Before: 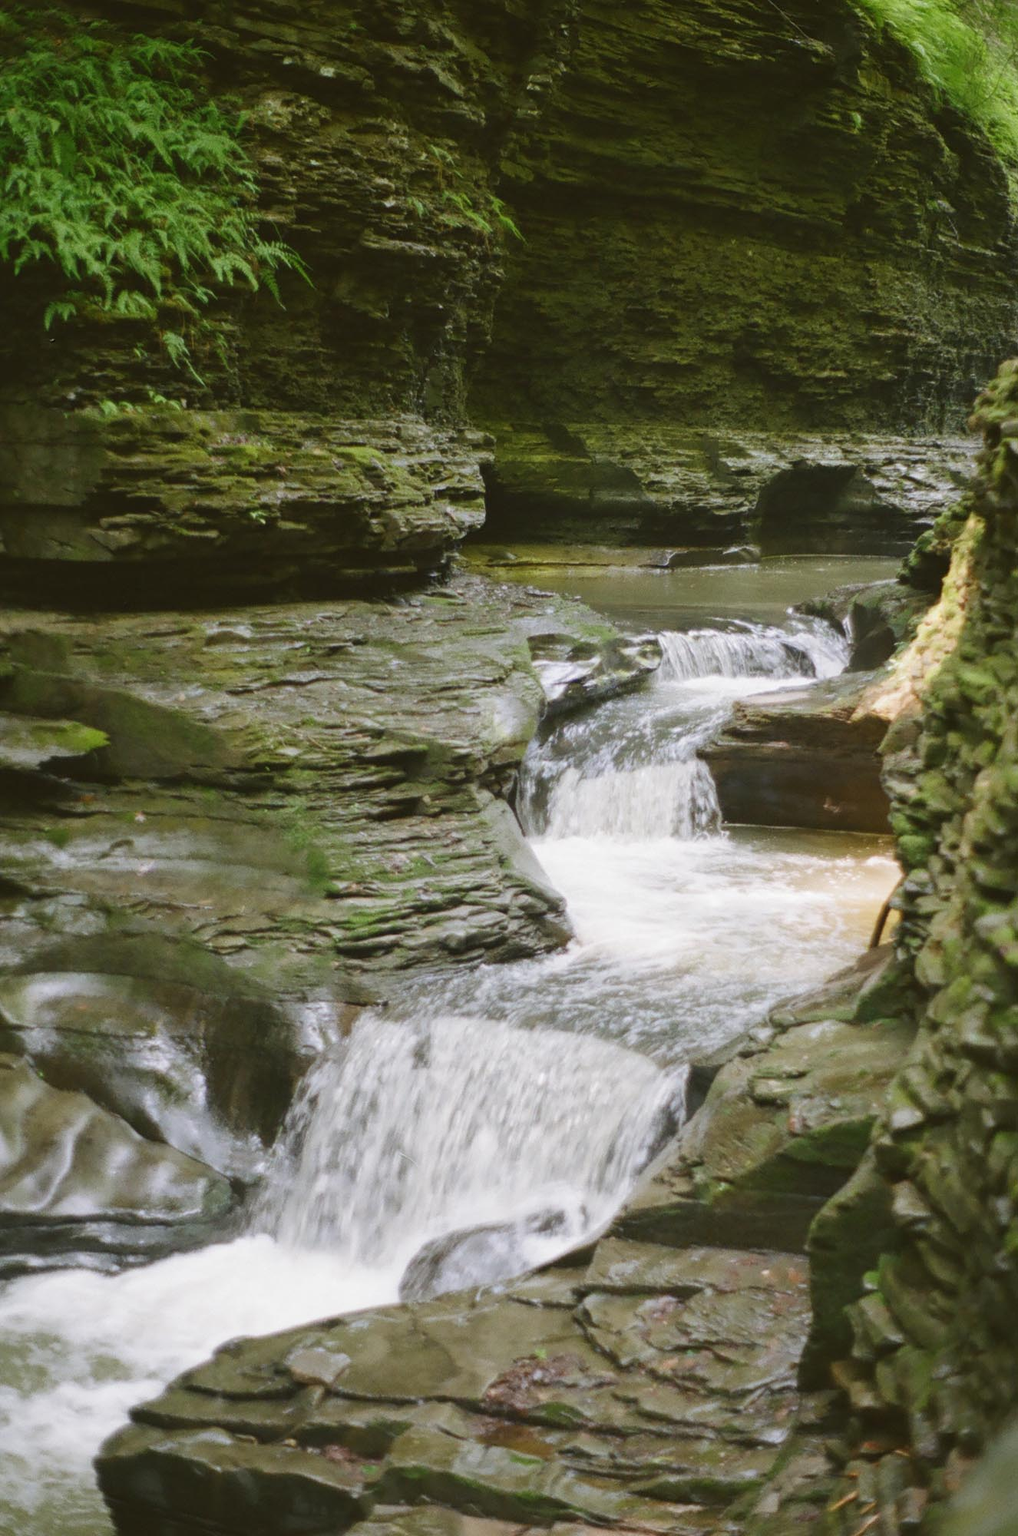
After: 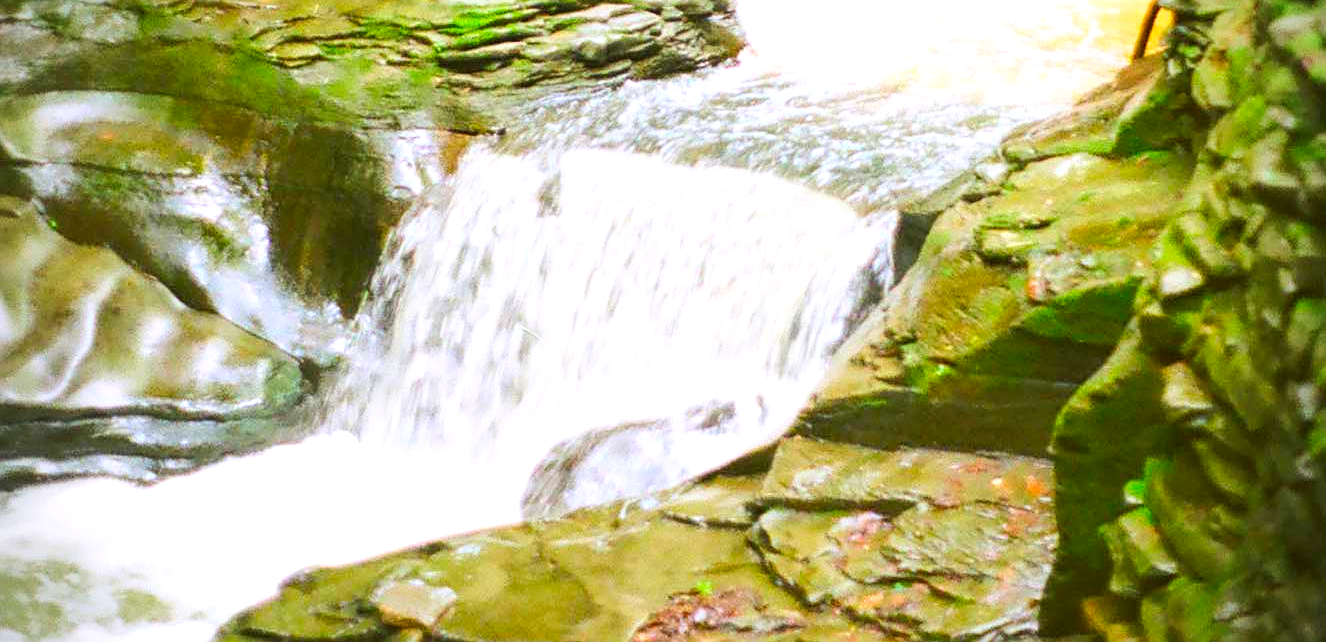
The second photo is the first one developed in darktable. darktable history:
exposure: black level correction 0, exposure 0.695 EV, compensate highlight preservation false
crop and rotate: top 58.792%, bottom 9.089%
tone curve: curves: ch0 [(0, 0) (0.003, 0.047) (0.011, 0.051) (0.025, 0.051) (0.044, 0.057) (0.069, 0.068) (0.1, 0.076) (0.136, 0.108) (0.177, 0.166) (0.224, 0.229) (0.277, 0.299) (0.335, 0.364) (0.399, 0.46) (0.468, 0.553) (0.543, 0.639) (0.623, 0.724) (0.709, 0.808) (0.801, 0.886) (0.898, 0.954) (1, 1)], color space Lab, linked channels, preserve colors none
sharpen: on, module defaults
local contrast: highlights 101%, shadows 99%, detail 119%, midtone range 0.2
tone equalizer: -8 EV 0.097 EV, edges refinement/feathering 500, mask exposure compensation -1.57 EV, preserve details no
vignetting: on, module defaults
color correction: highlights b* 0.064, saturation 2.21
